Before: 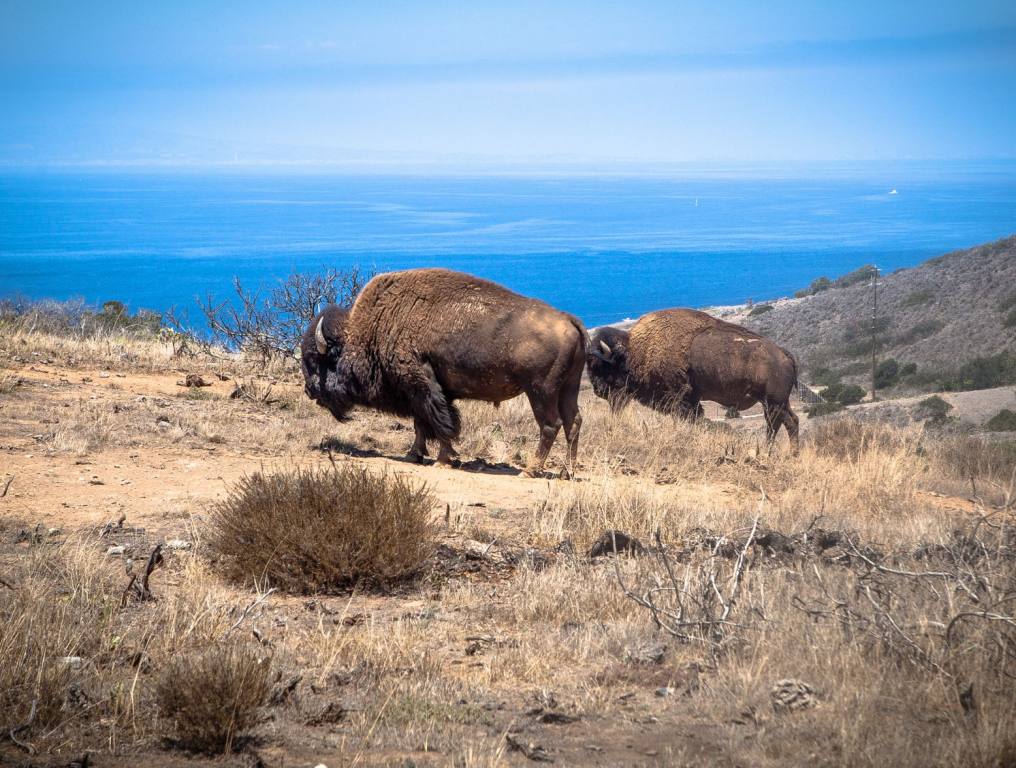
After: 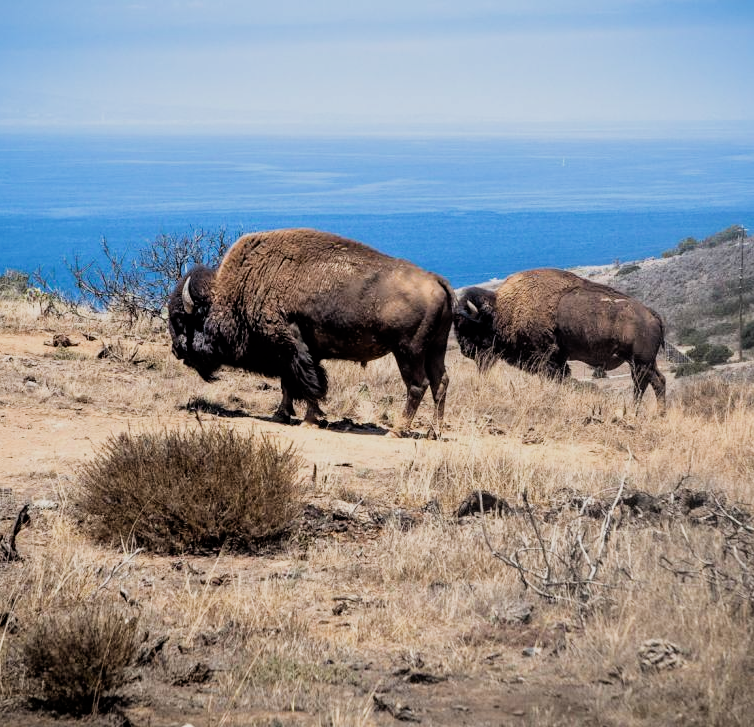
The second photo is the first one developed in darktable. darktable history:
crop and rotate: left 13.15%, top 5.251%, right 12.609%
filmic rgb: black relative exposure -5 EV, hardness 2.88, contrast 1.2, highlights saturation mix -30%
